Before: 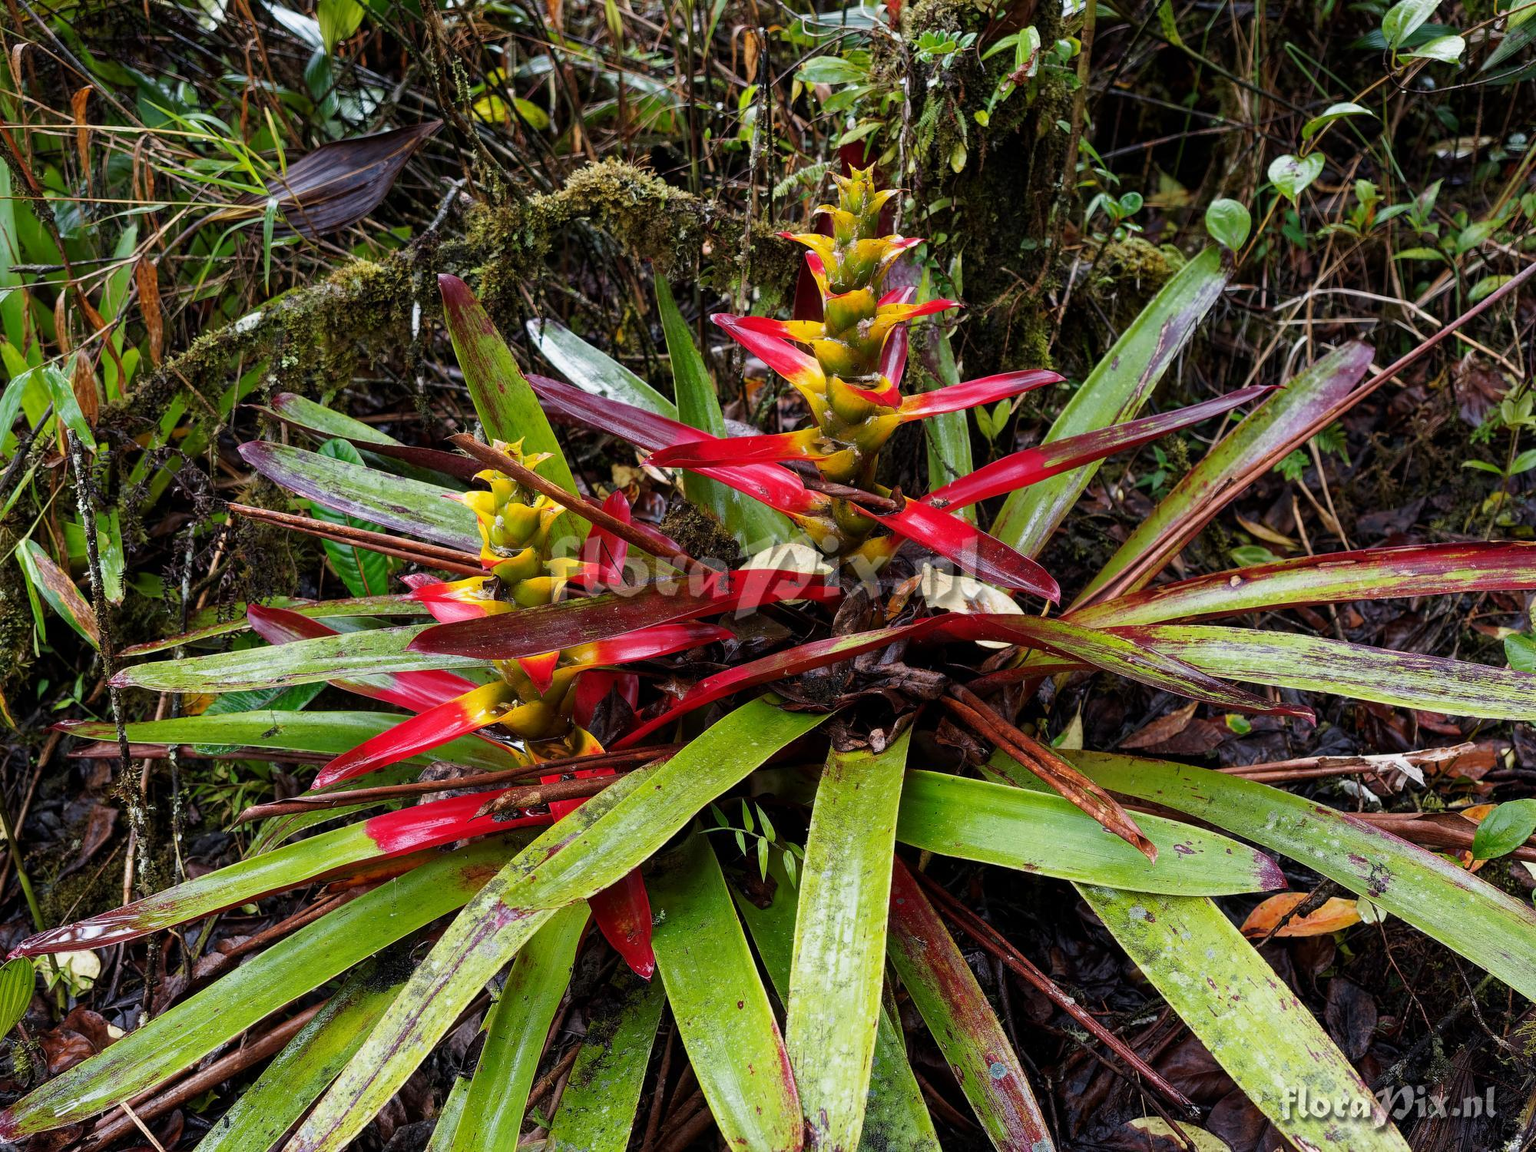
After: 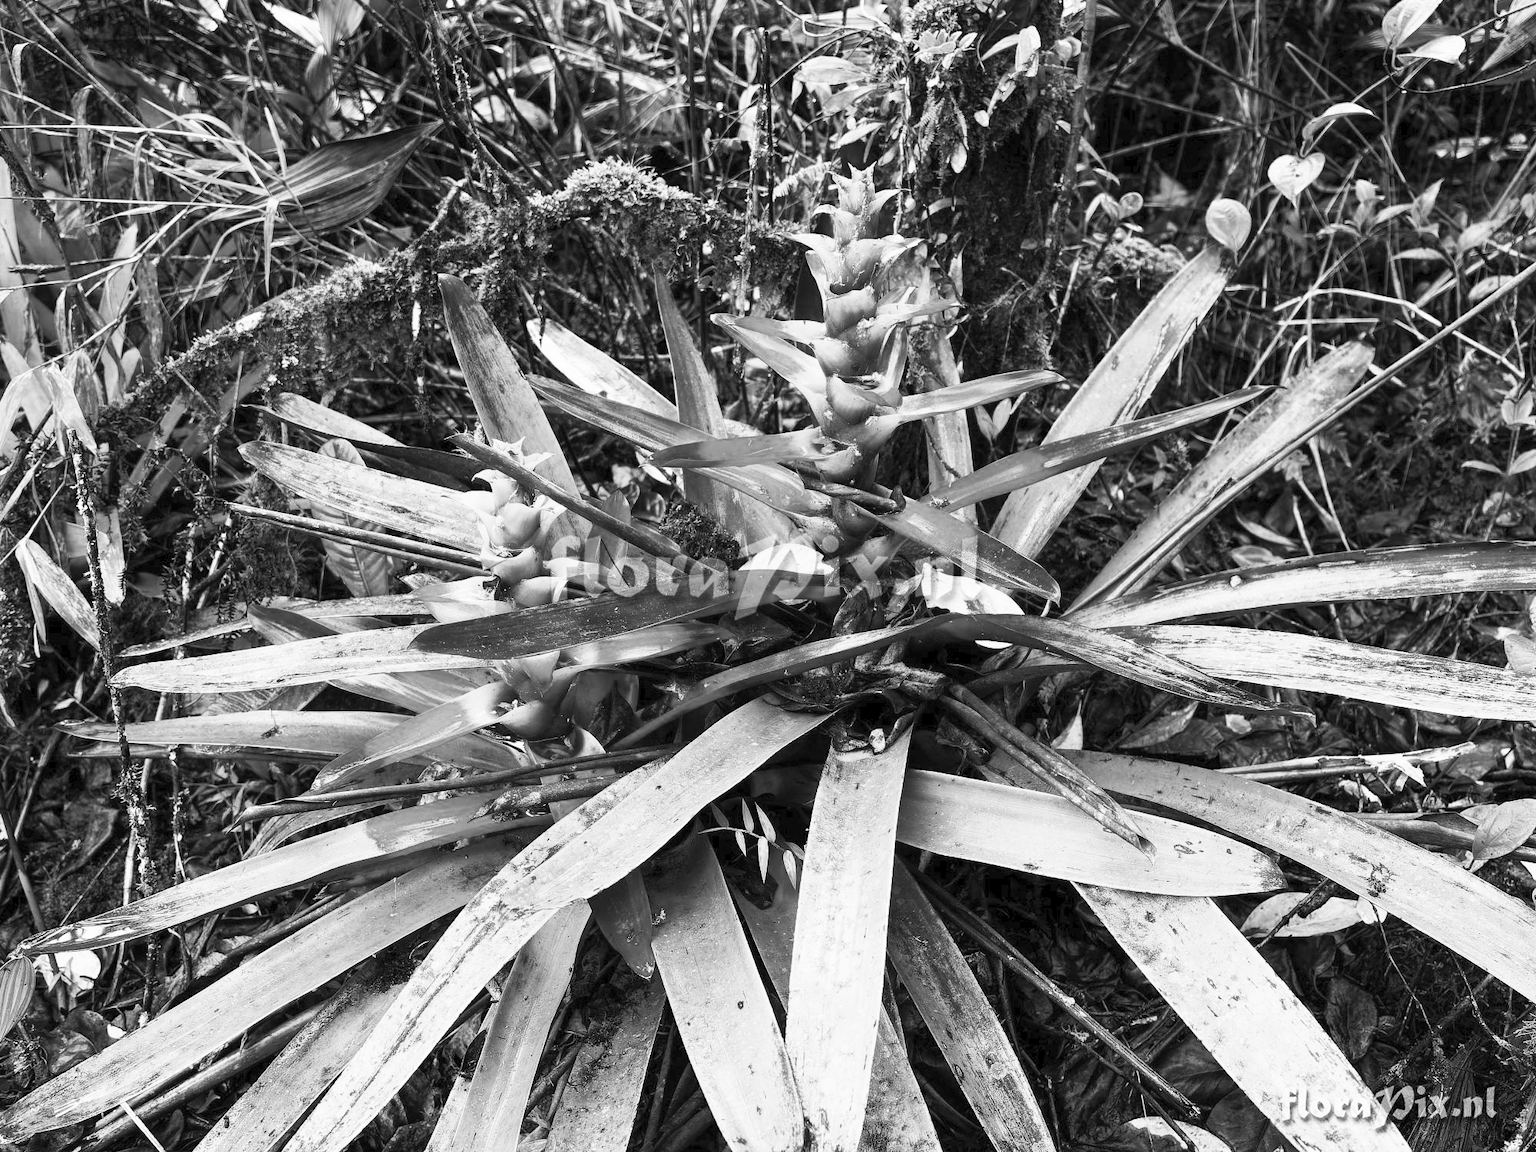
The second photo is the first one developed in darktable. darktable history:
monochrome: on, module defaults
contrast brightness saturation: contrast 0.43, brightness 0.56, saturation -0.19
